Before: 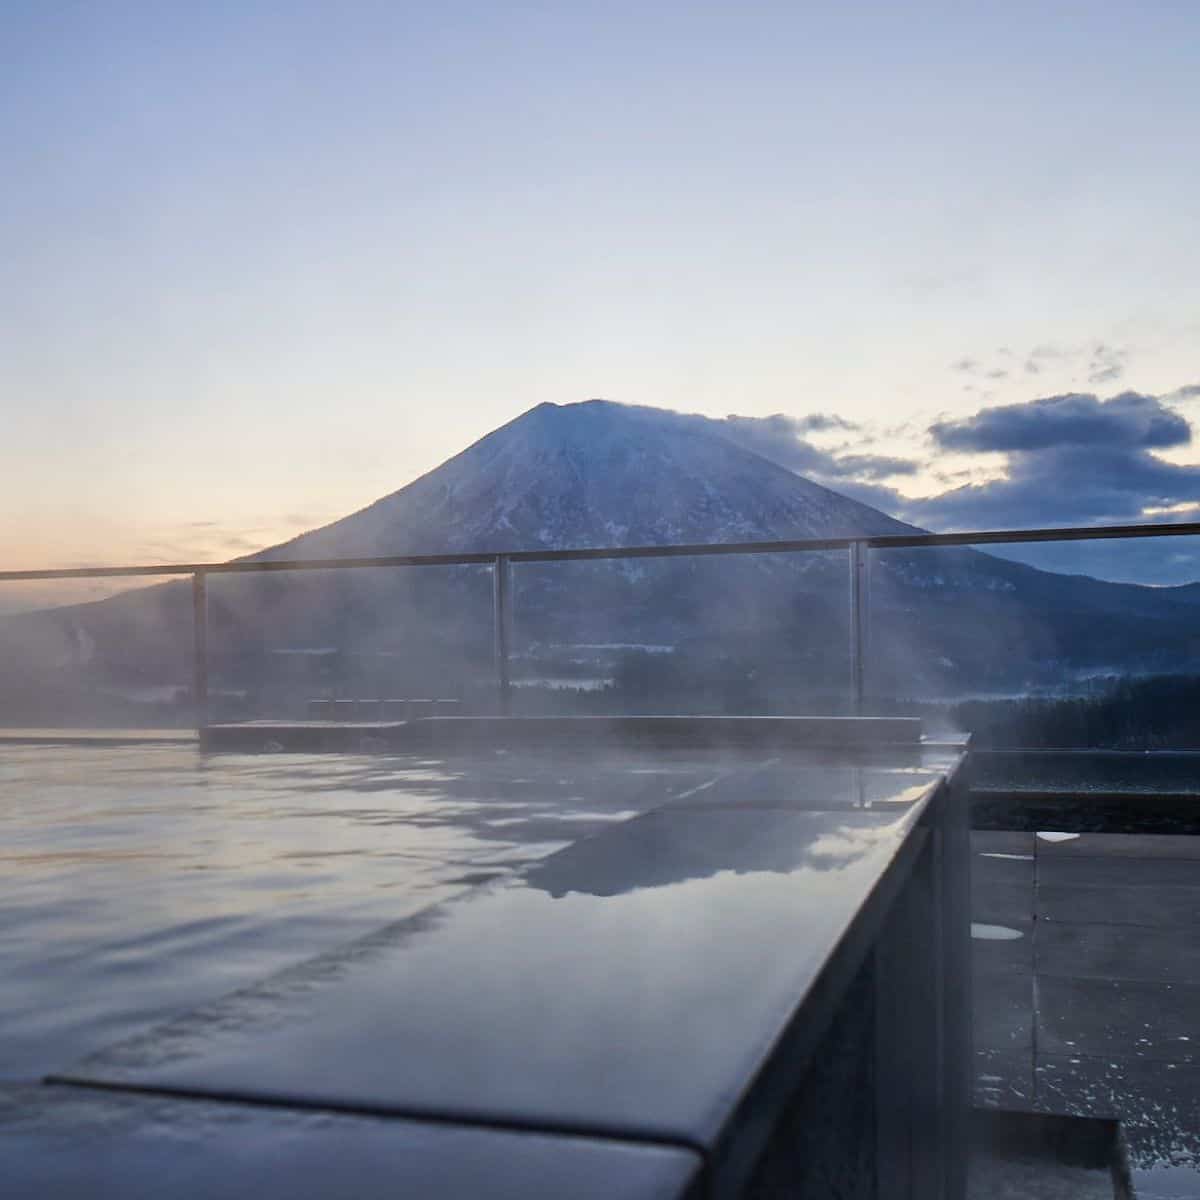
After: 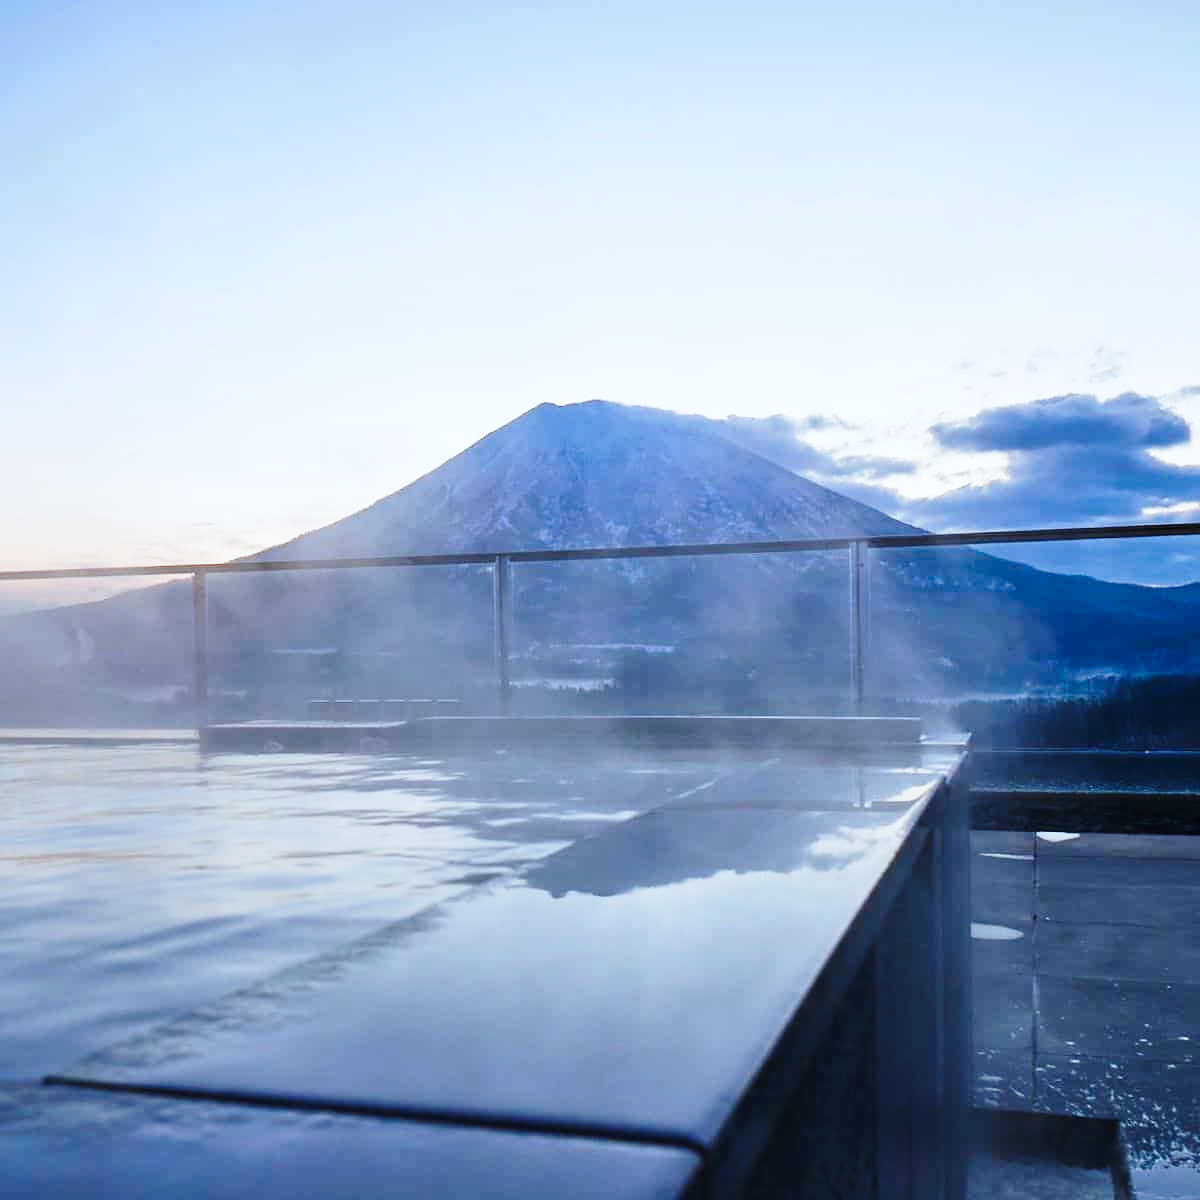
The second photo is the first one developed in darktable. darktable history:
base curve: curves: ch0 [(0, 0) (0.028, 0.03) (0.121, 0.232) (0.46, 0.748) (0.859, 0.968) (1, 1)], preserve colors none
color calibration: gray › normalize channels true, x 0.38, y 0.39, temperature 4086.17 K, gamut compression 0.01
